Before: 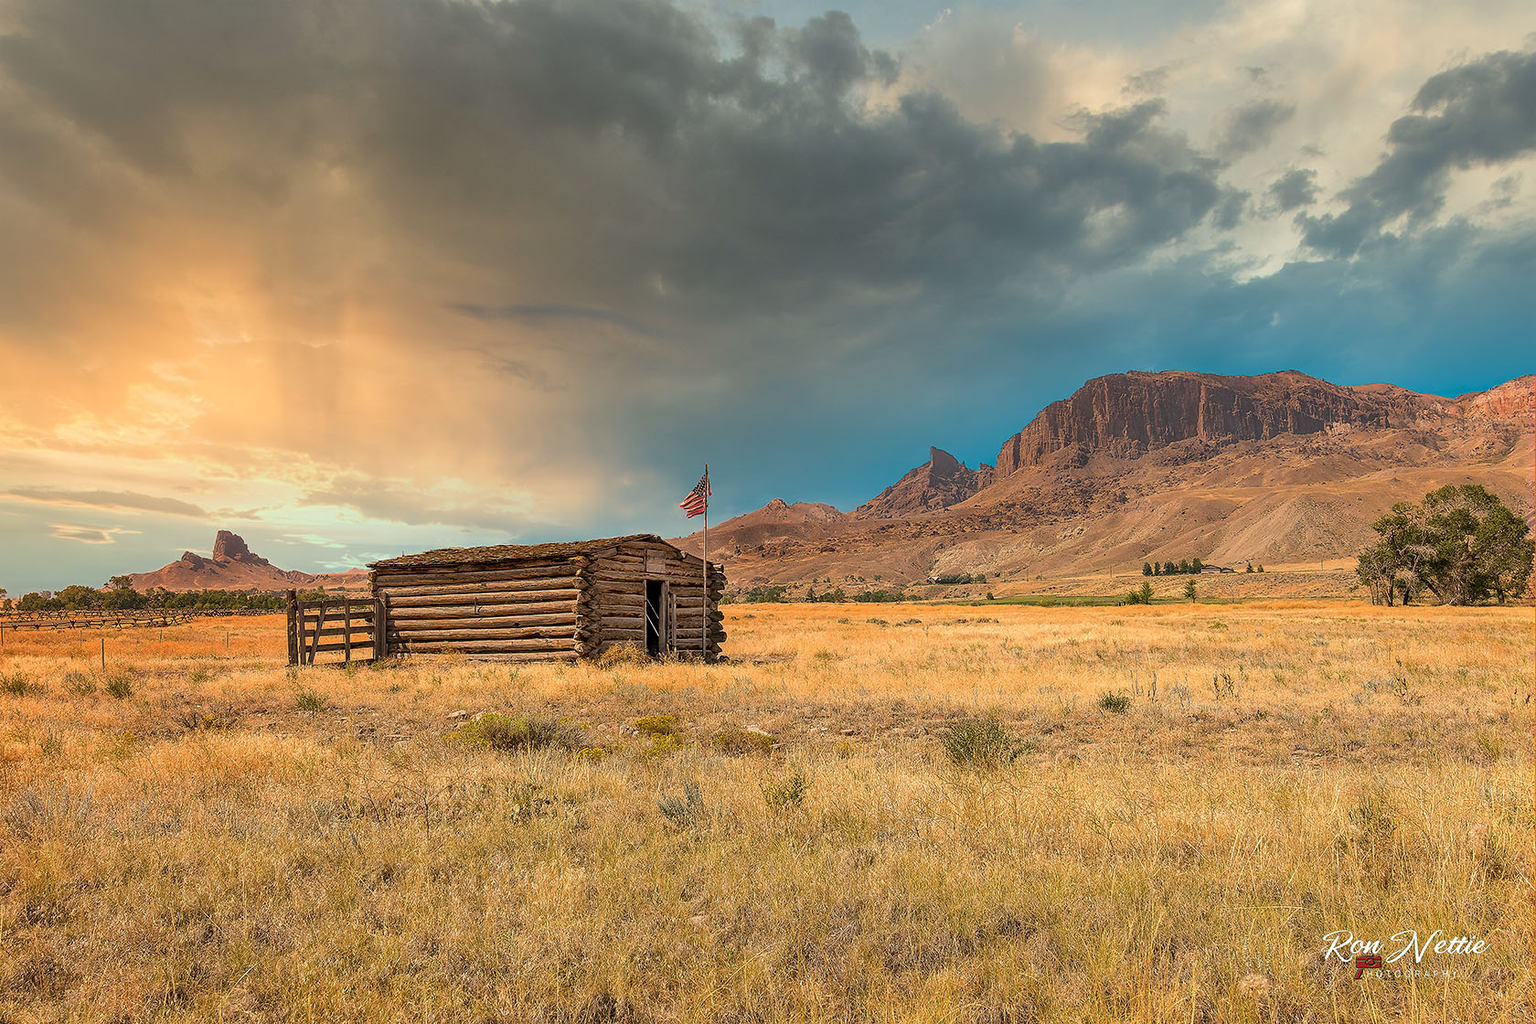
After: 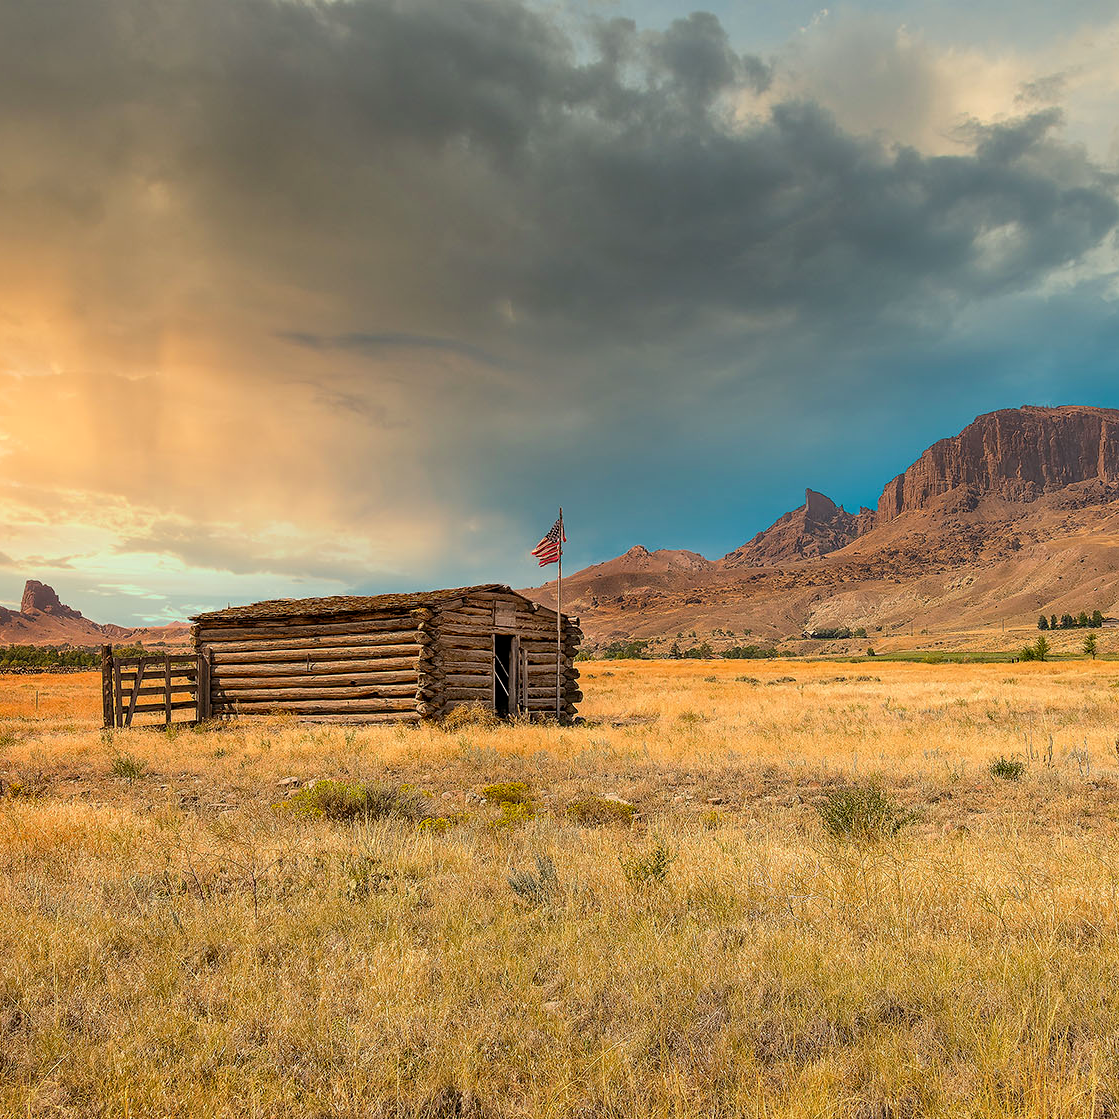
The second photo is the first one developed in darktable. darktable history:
crop and rotate: left 12.648%, right 20.685%
rotate and perspective: crop left 0, crop top 0
